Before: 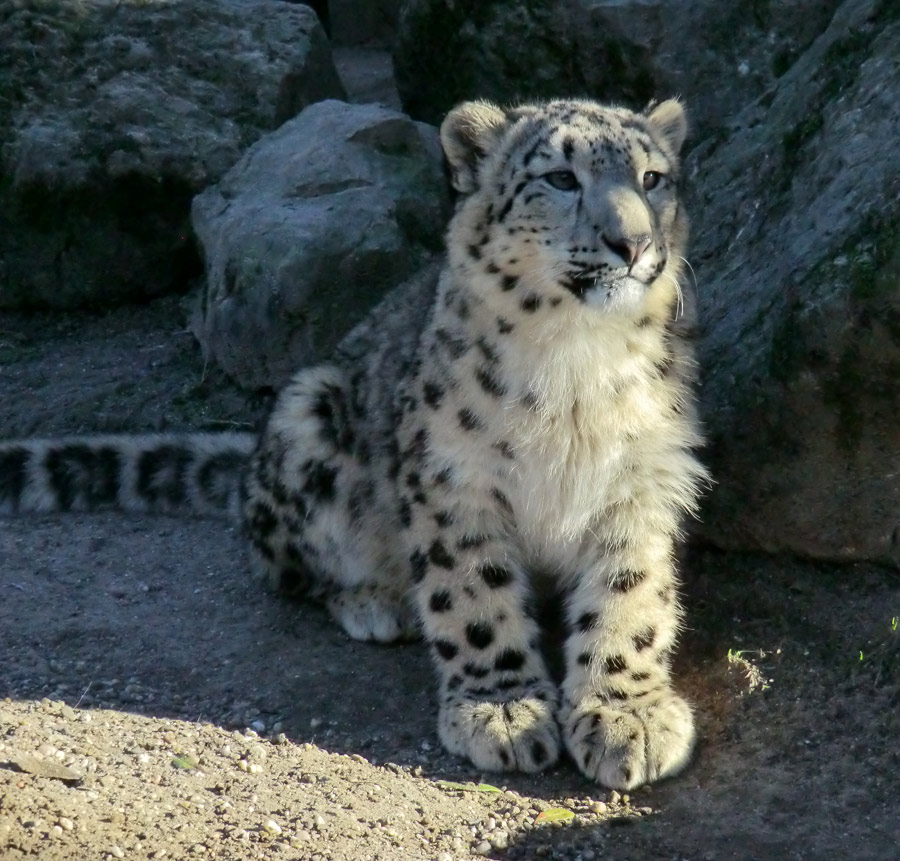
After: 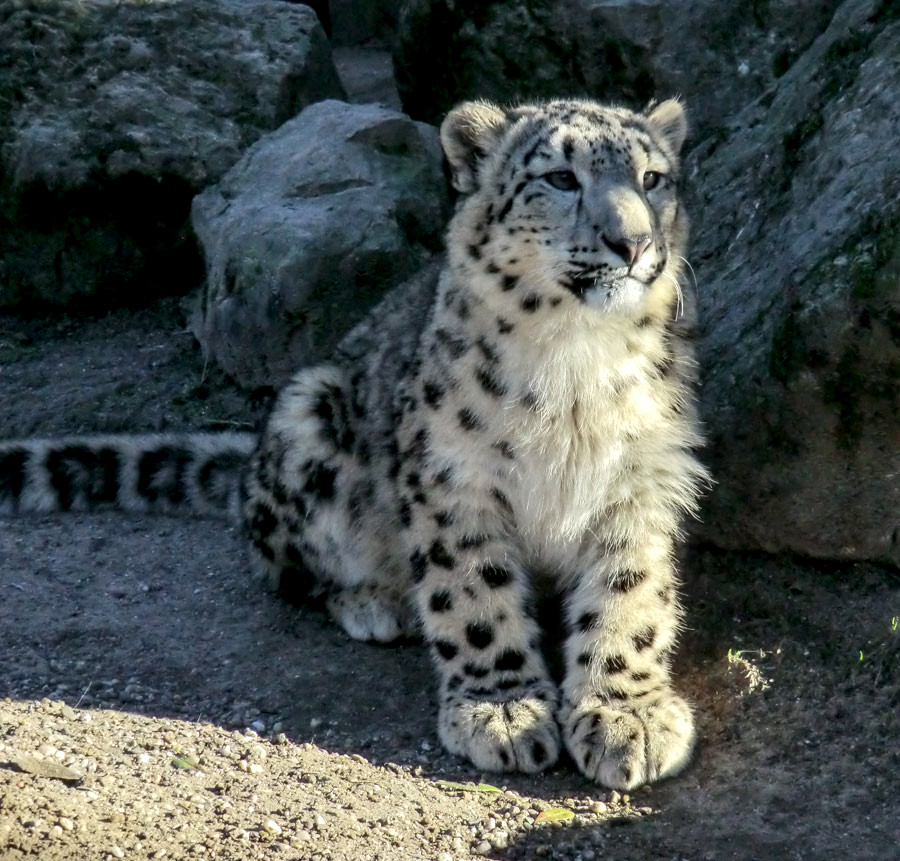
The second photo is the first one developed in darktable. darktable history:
local contrast: detail 144%
tone equalizer: -8 EV -0.57 EV
